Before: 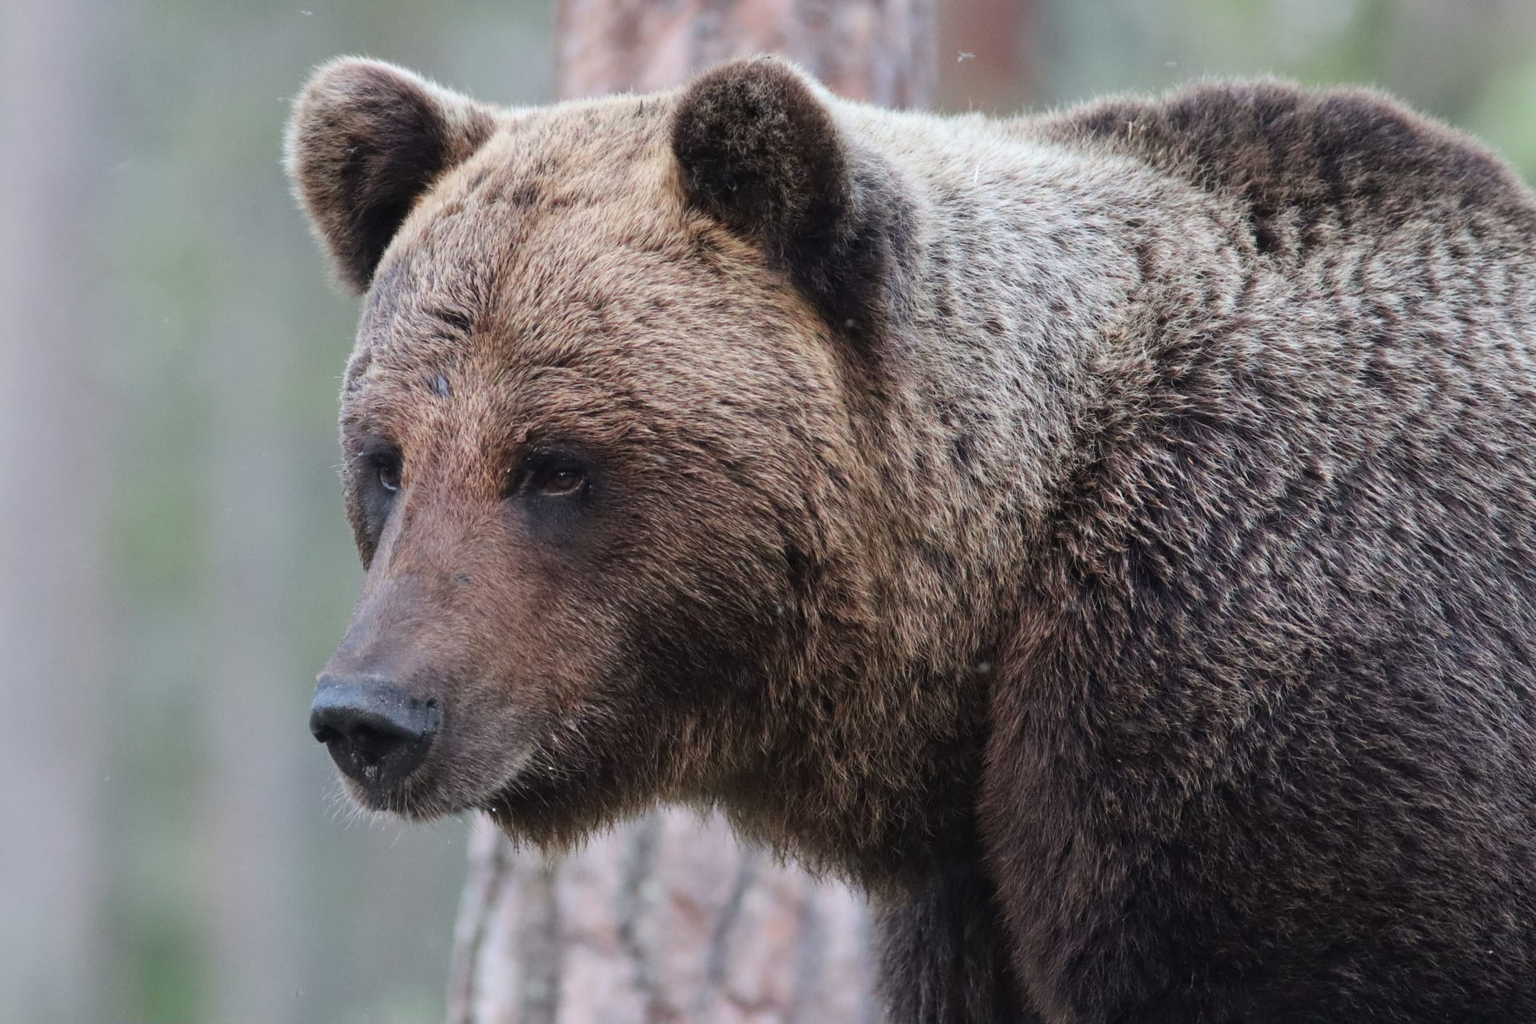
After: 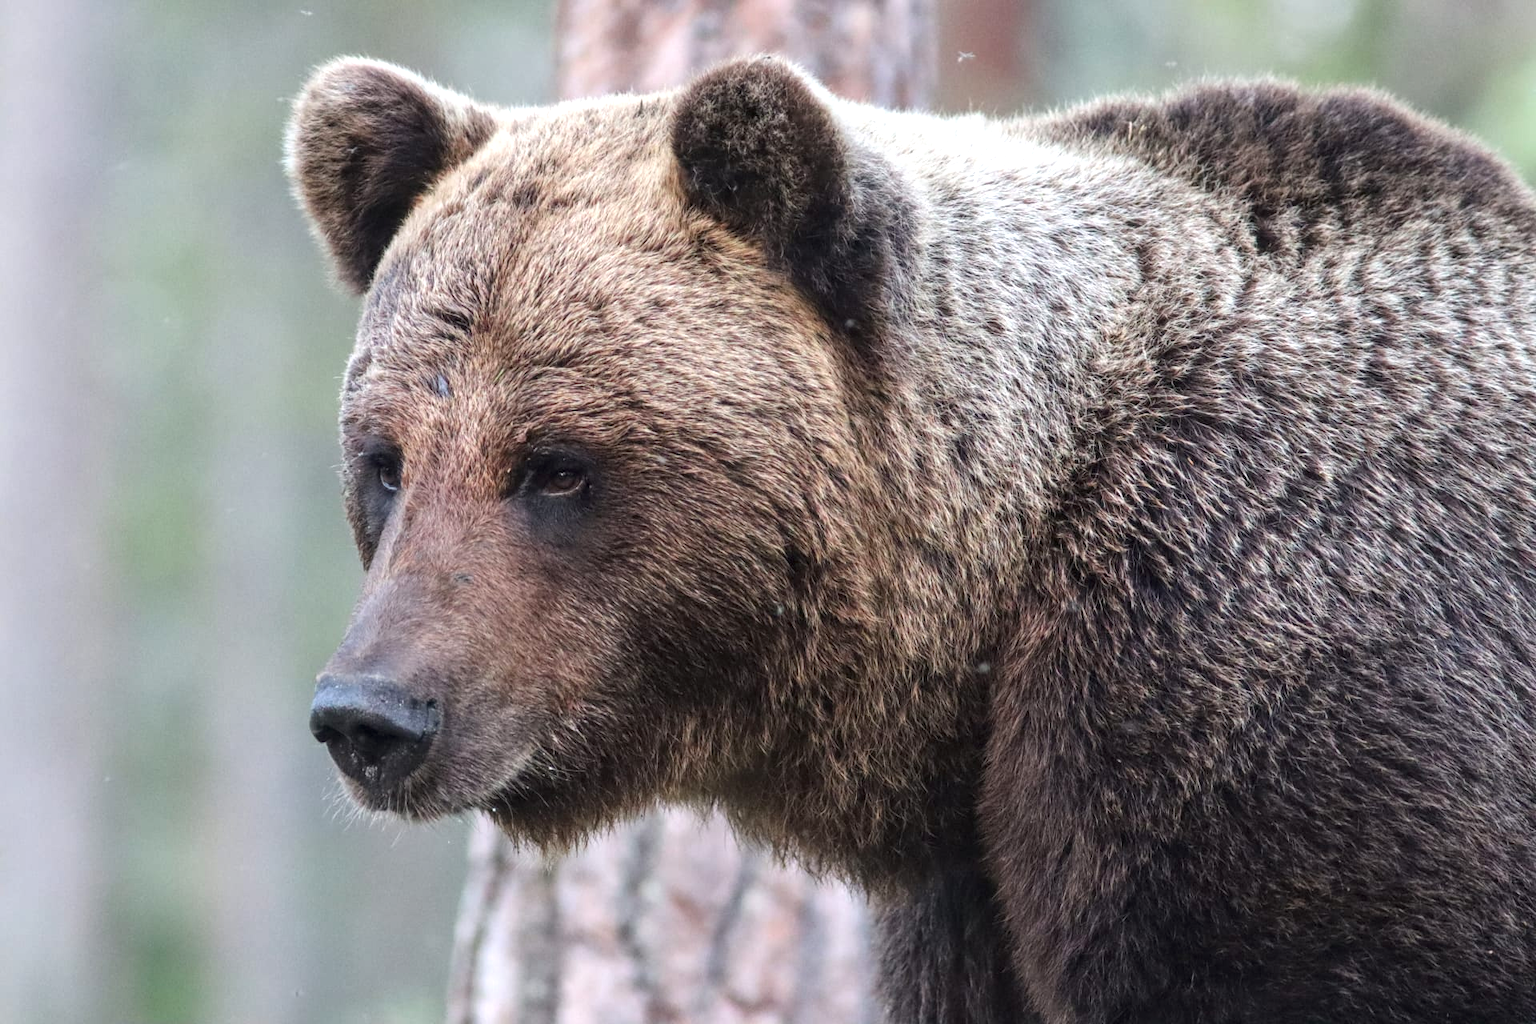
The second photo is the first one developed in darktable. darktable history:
local contrast: on, module defaults
exposure: black level correction 0, exposure 0.499 EV, compensate highlight preservation false
